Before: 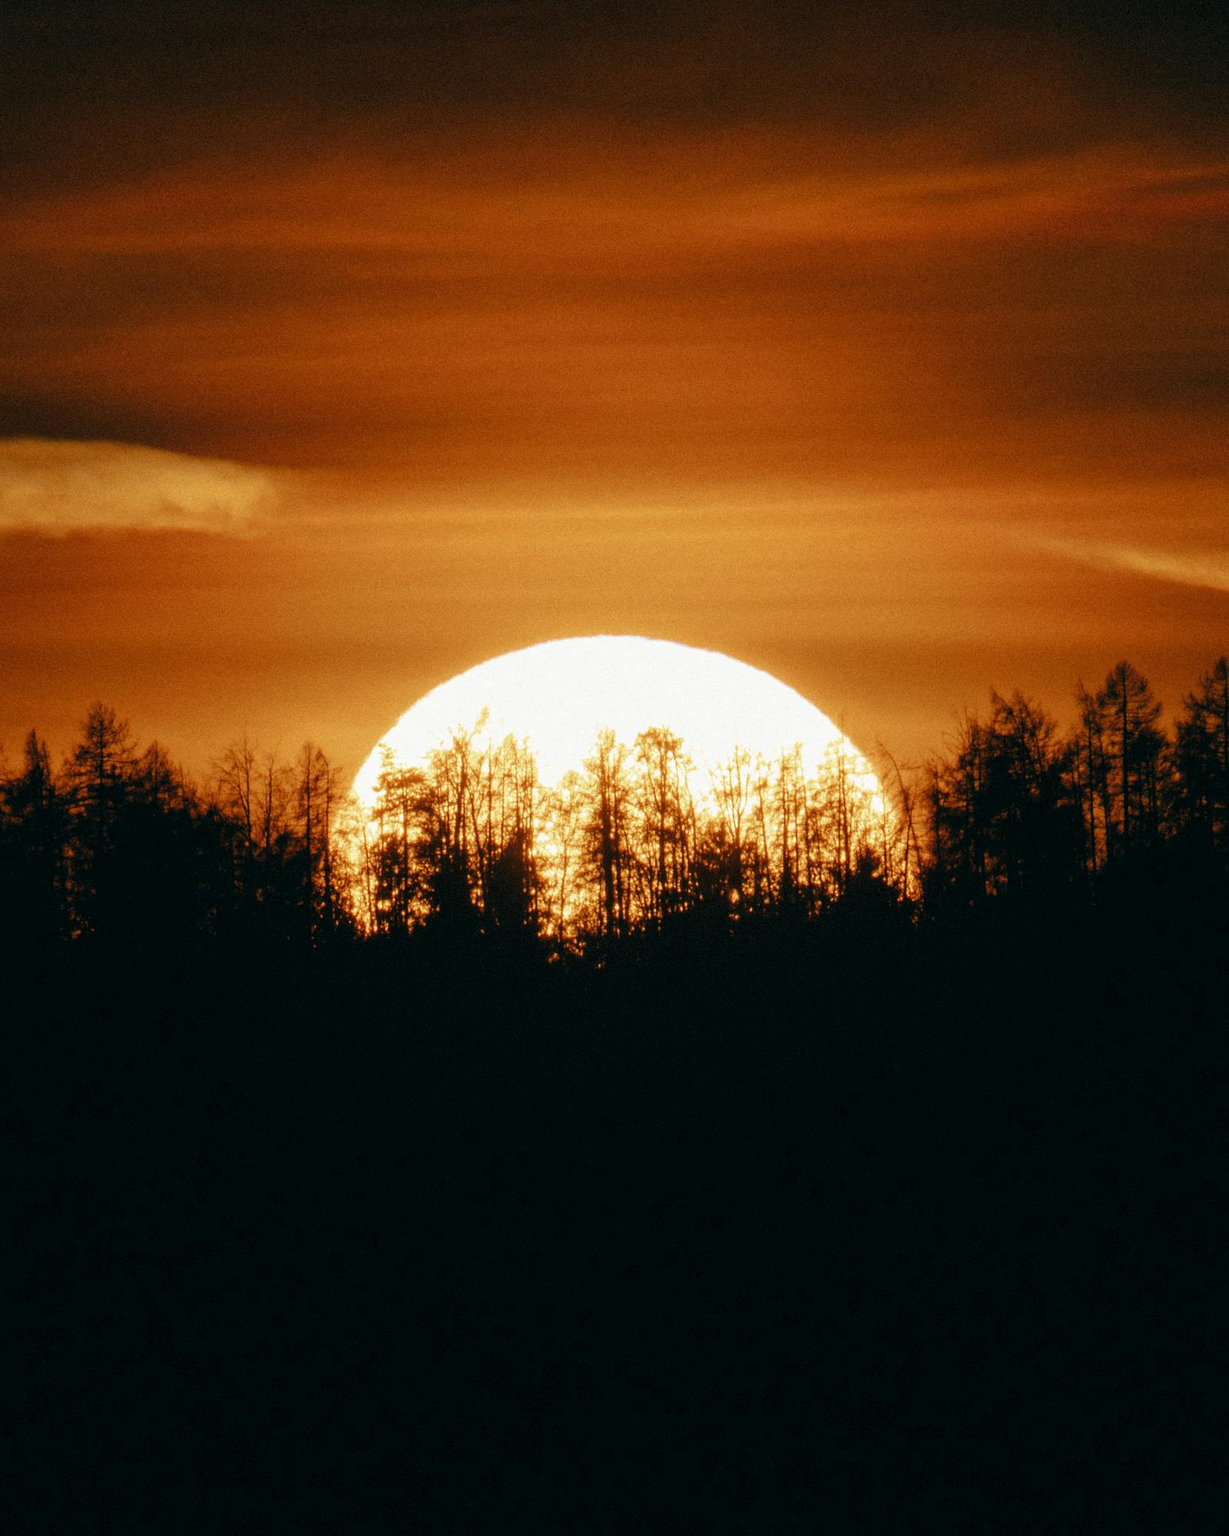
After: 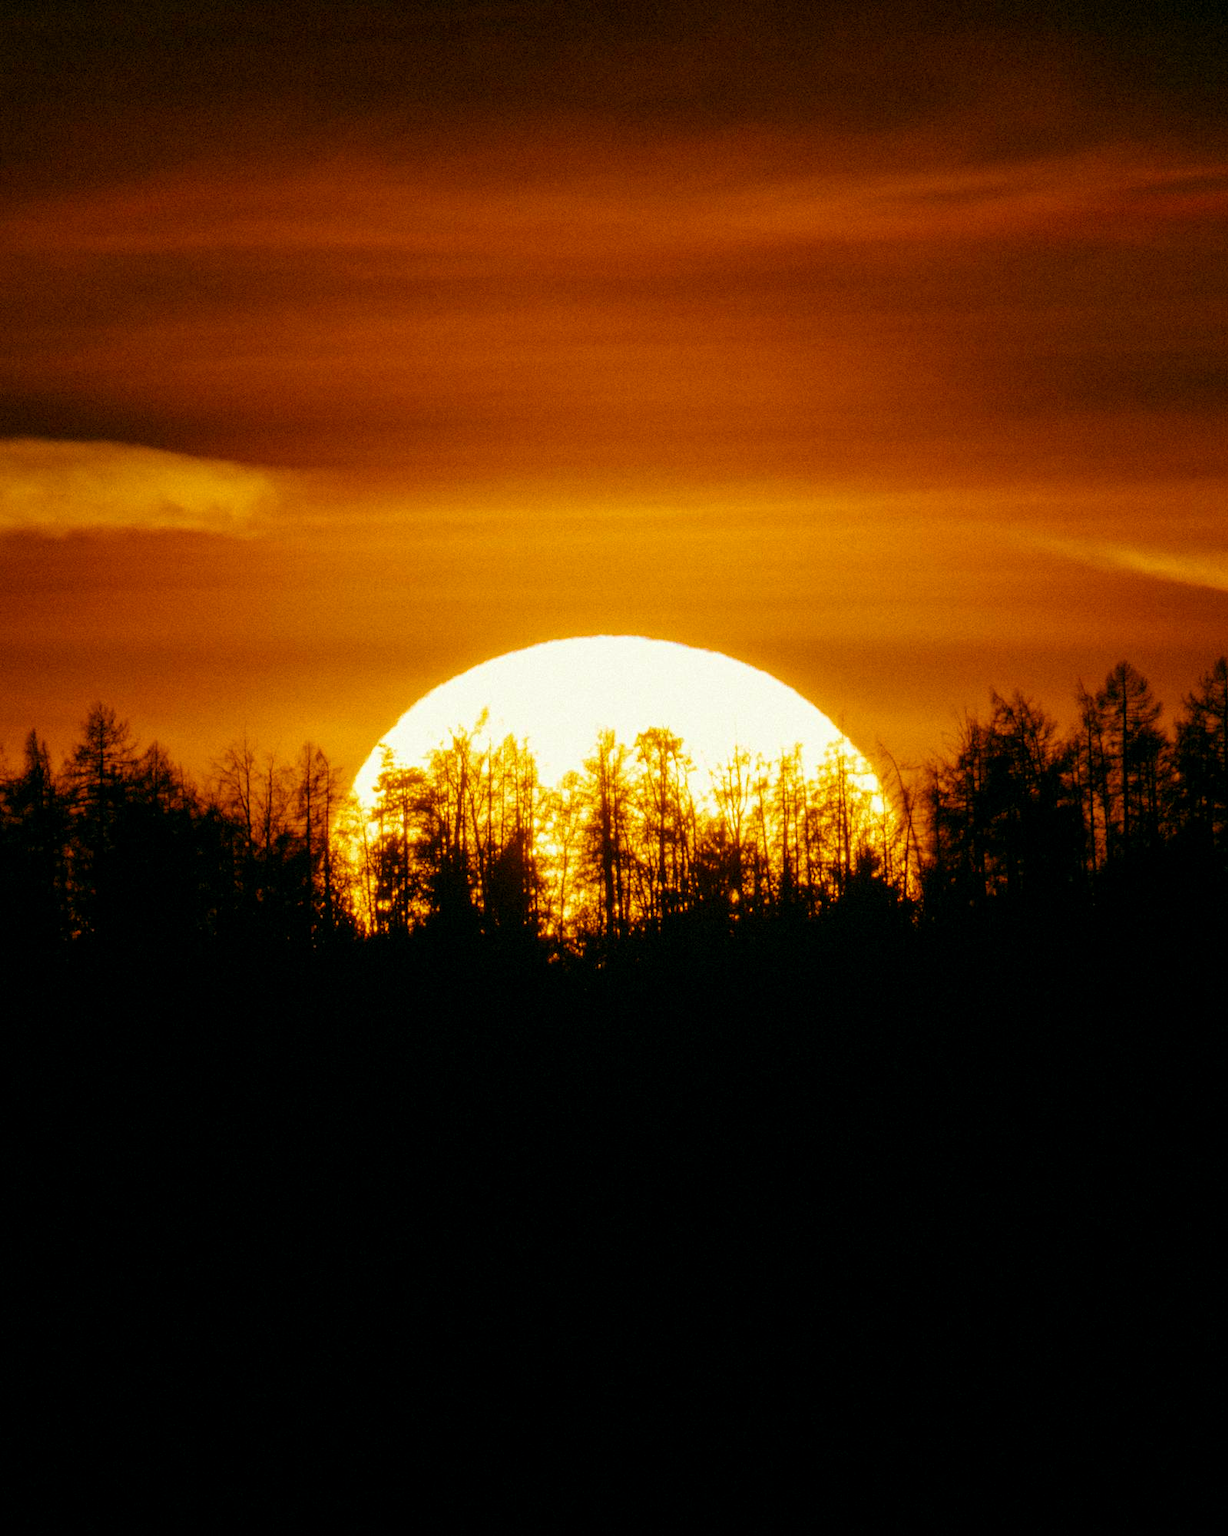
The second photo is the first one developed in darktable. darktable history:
color balance rgb: power › chroma 2.522%, power › hue 66.72°, global offset › luminance -0.234%, perceptual saturation grading › global saturation 31.208%, global vibrance 20%
